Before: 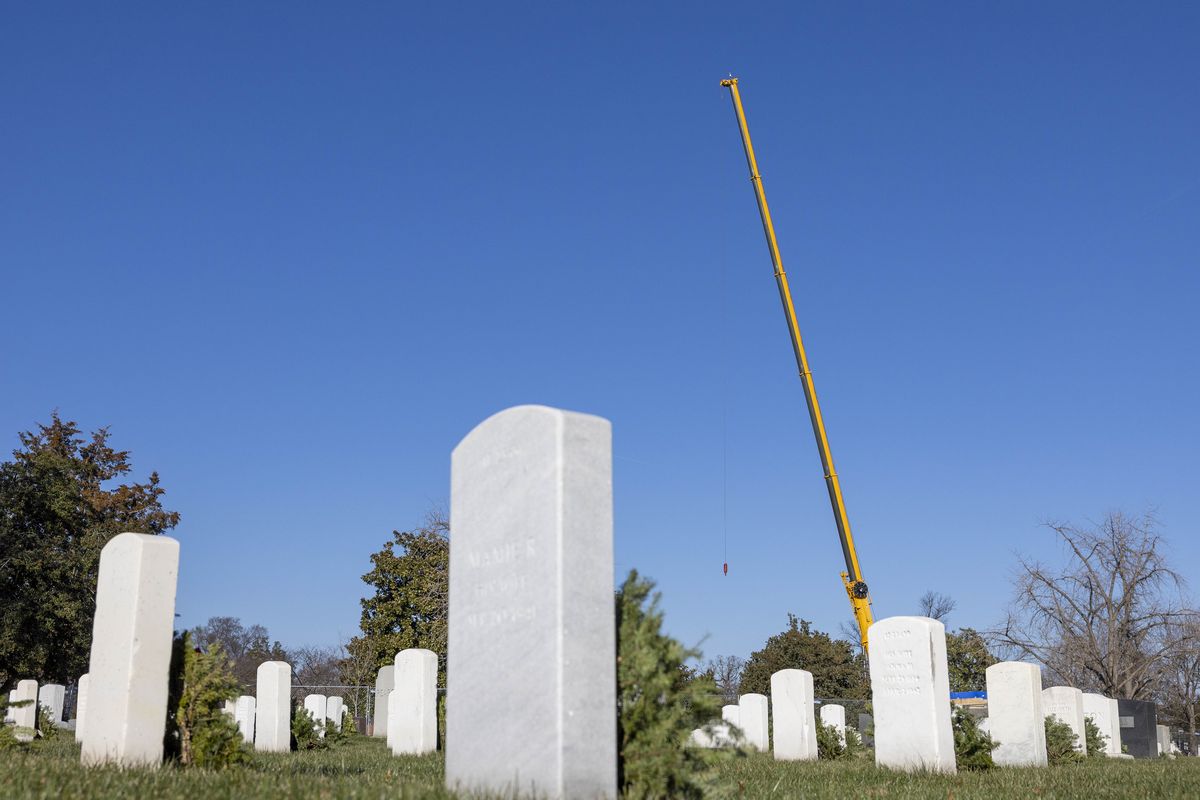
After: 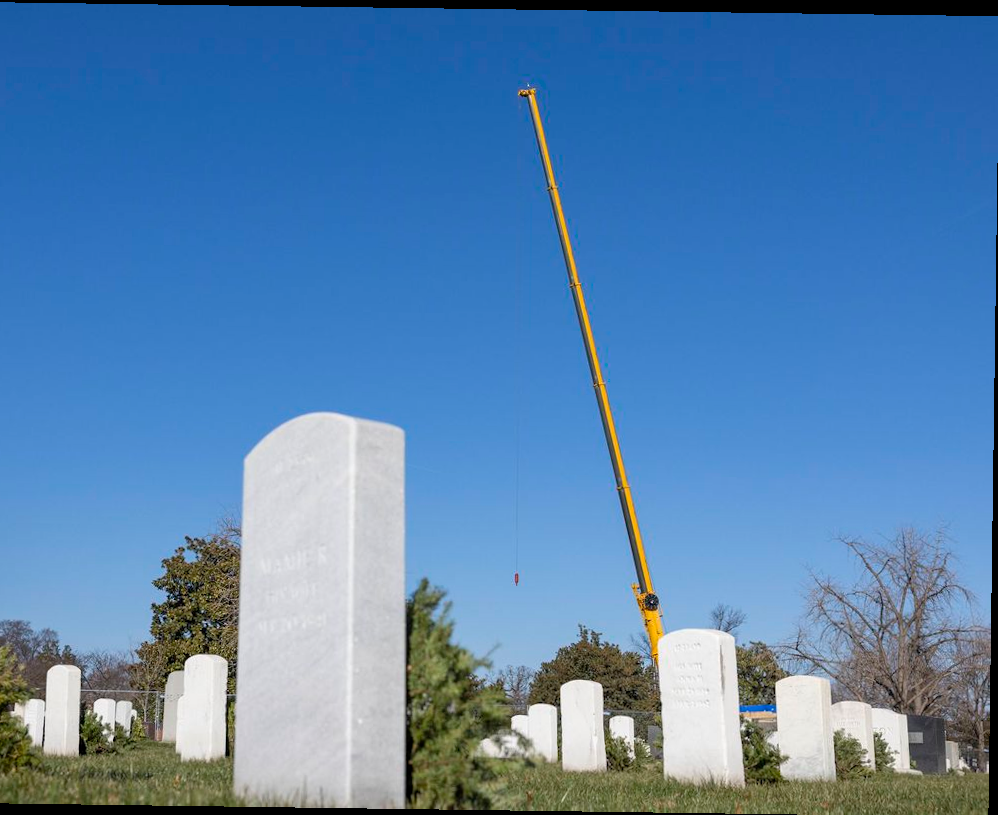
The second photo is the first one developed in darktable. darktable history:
crop: left 17.582%, bottom 0.031%
rotate and perspective: rotation 0.8°, automatic cropping off
